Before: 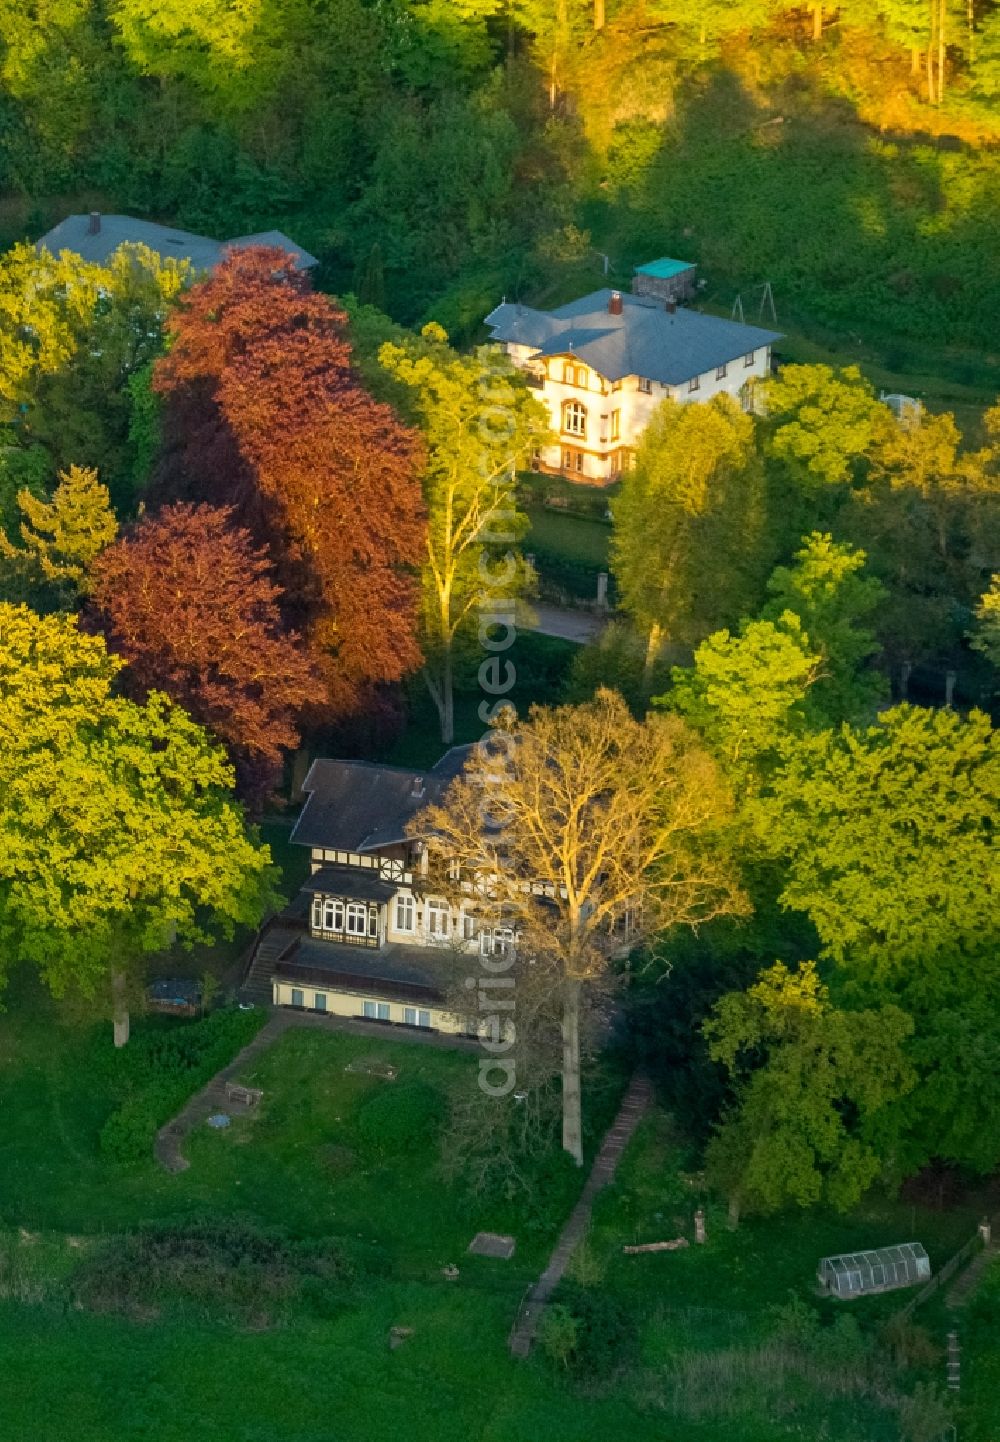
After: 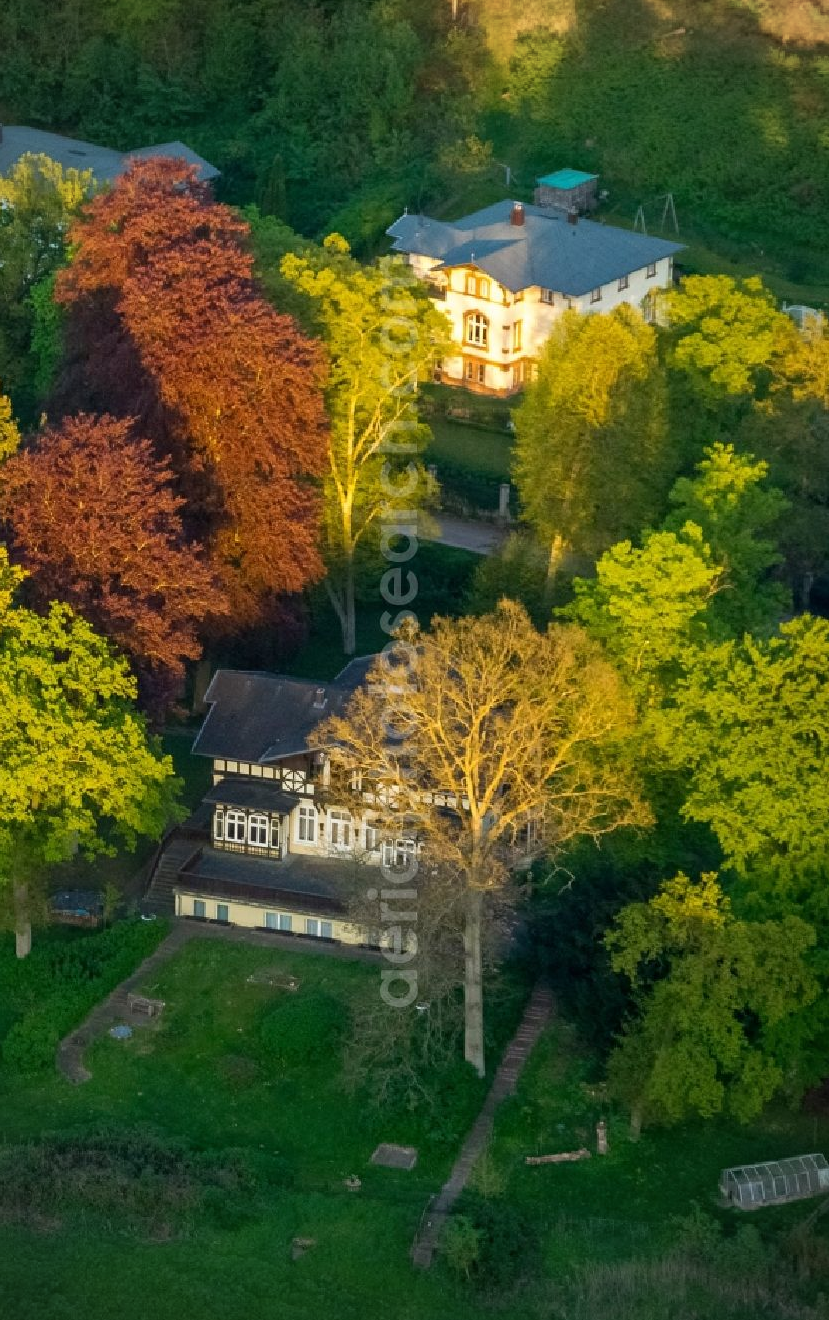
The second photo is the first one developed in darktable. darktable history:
crop: left 9.8%, top 6.203%, right 7.21%, bottom 2.202%
vignetting: fall-off radius 61.1%, unbound false
